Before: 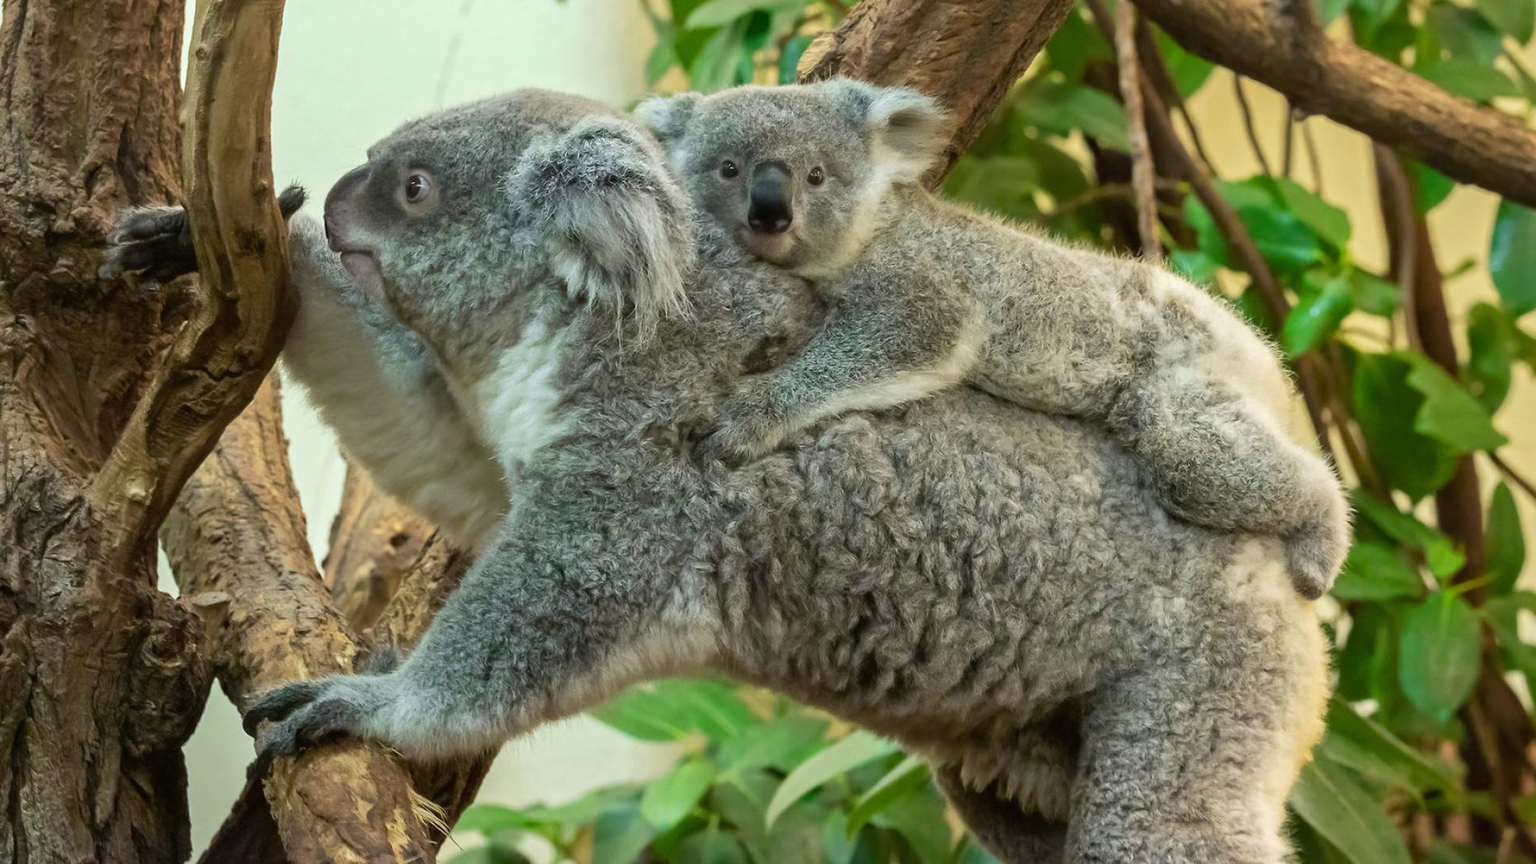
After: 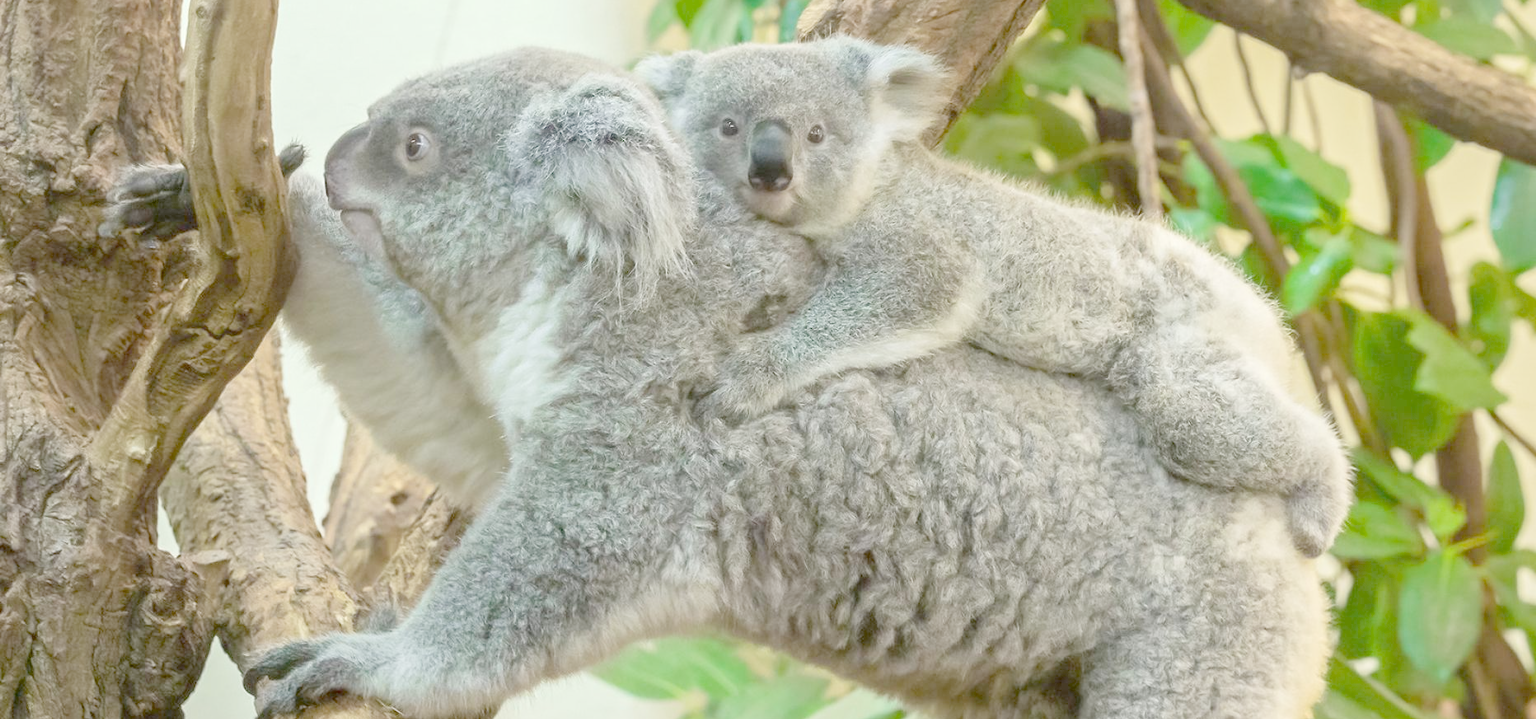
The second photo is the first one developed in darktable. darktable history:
crop: top 4.911%, bottom 11.857%
